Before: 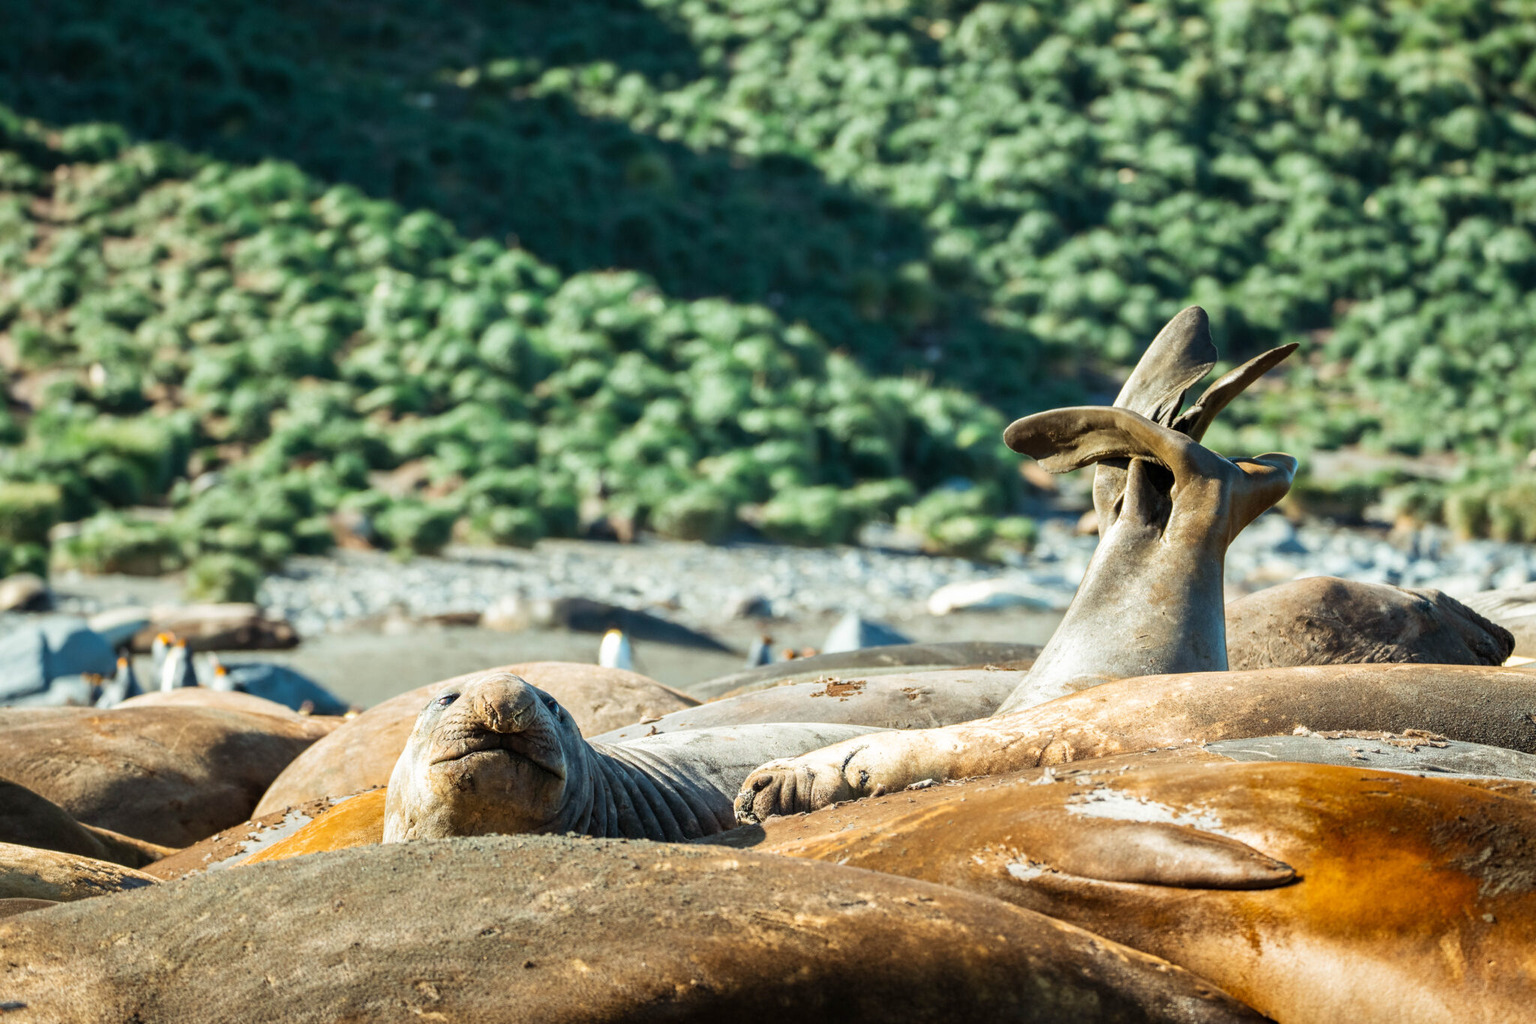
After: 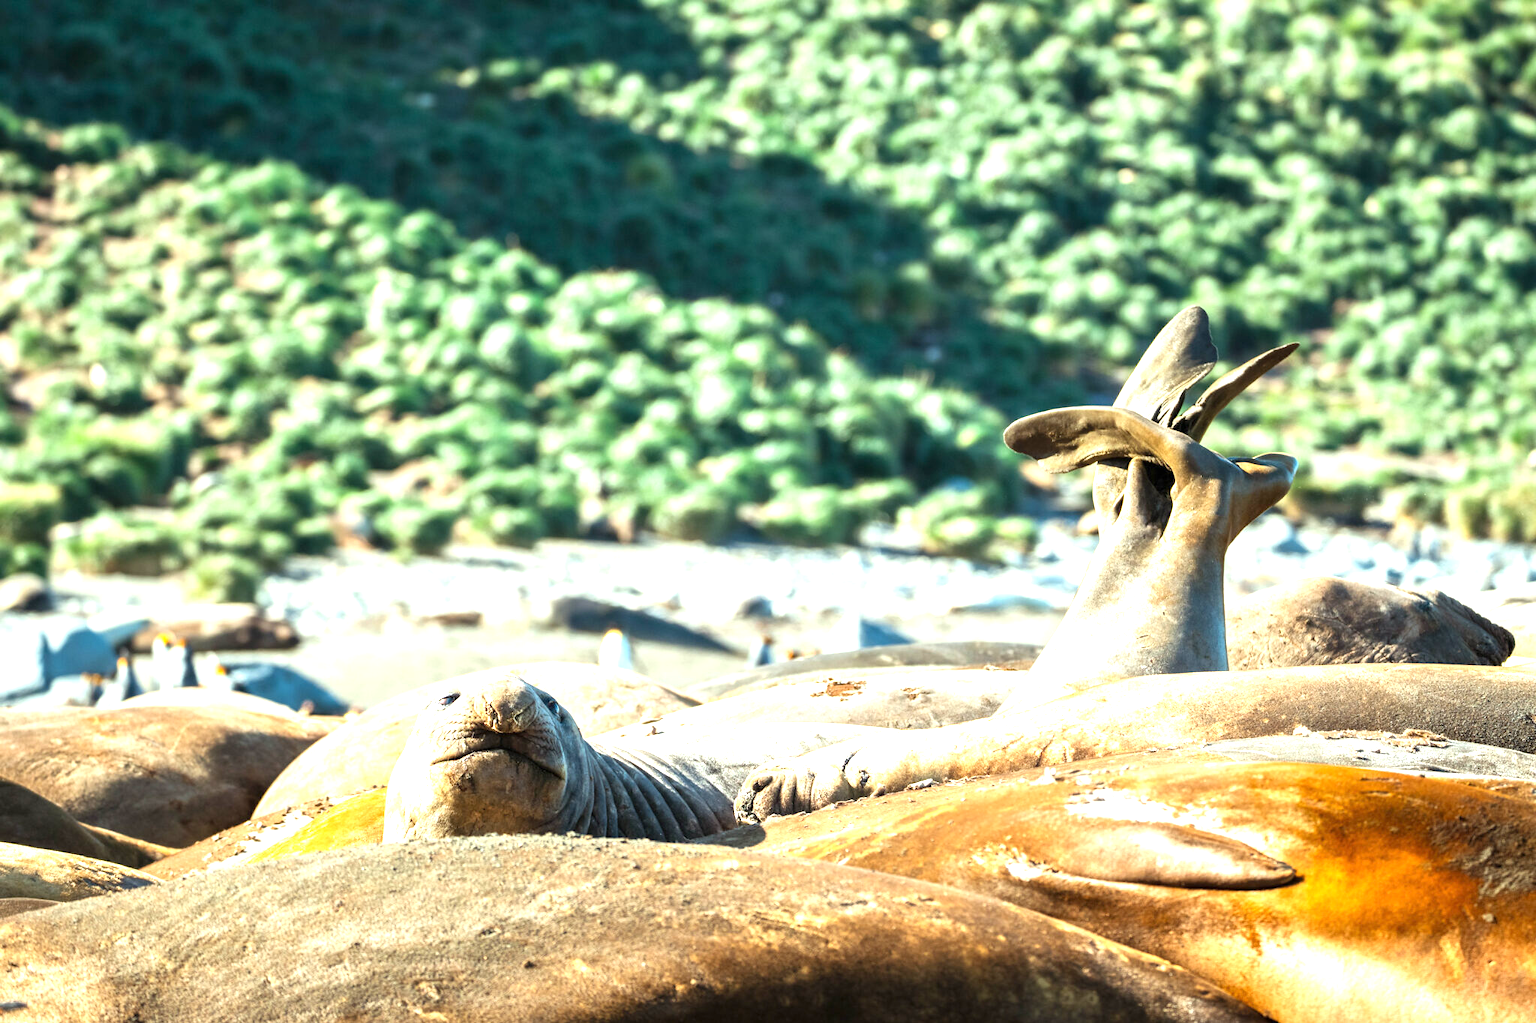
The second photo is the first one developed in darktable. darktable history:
exposure: exposure 1.148 EV, compensate exposure bias true, compensate highlight preservation false
